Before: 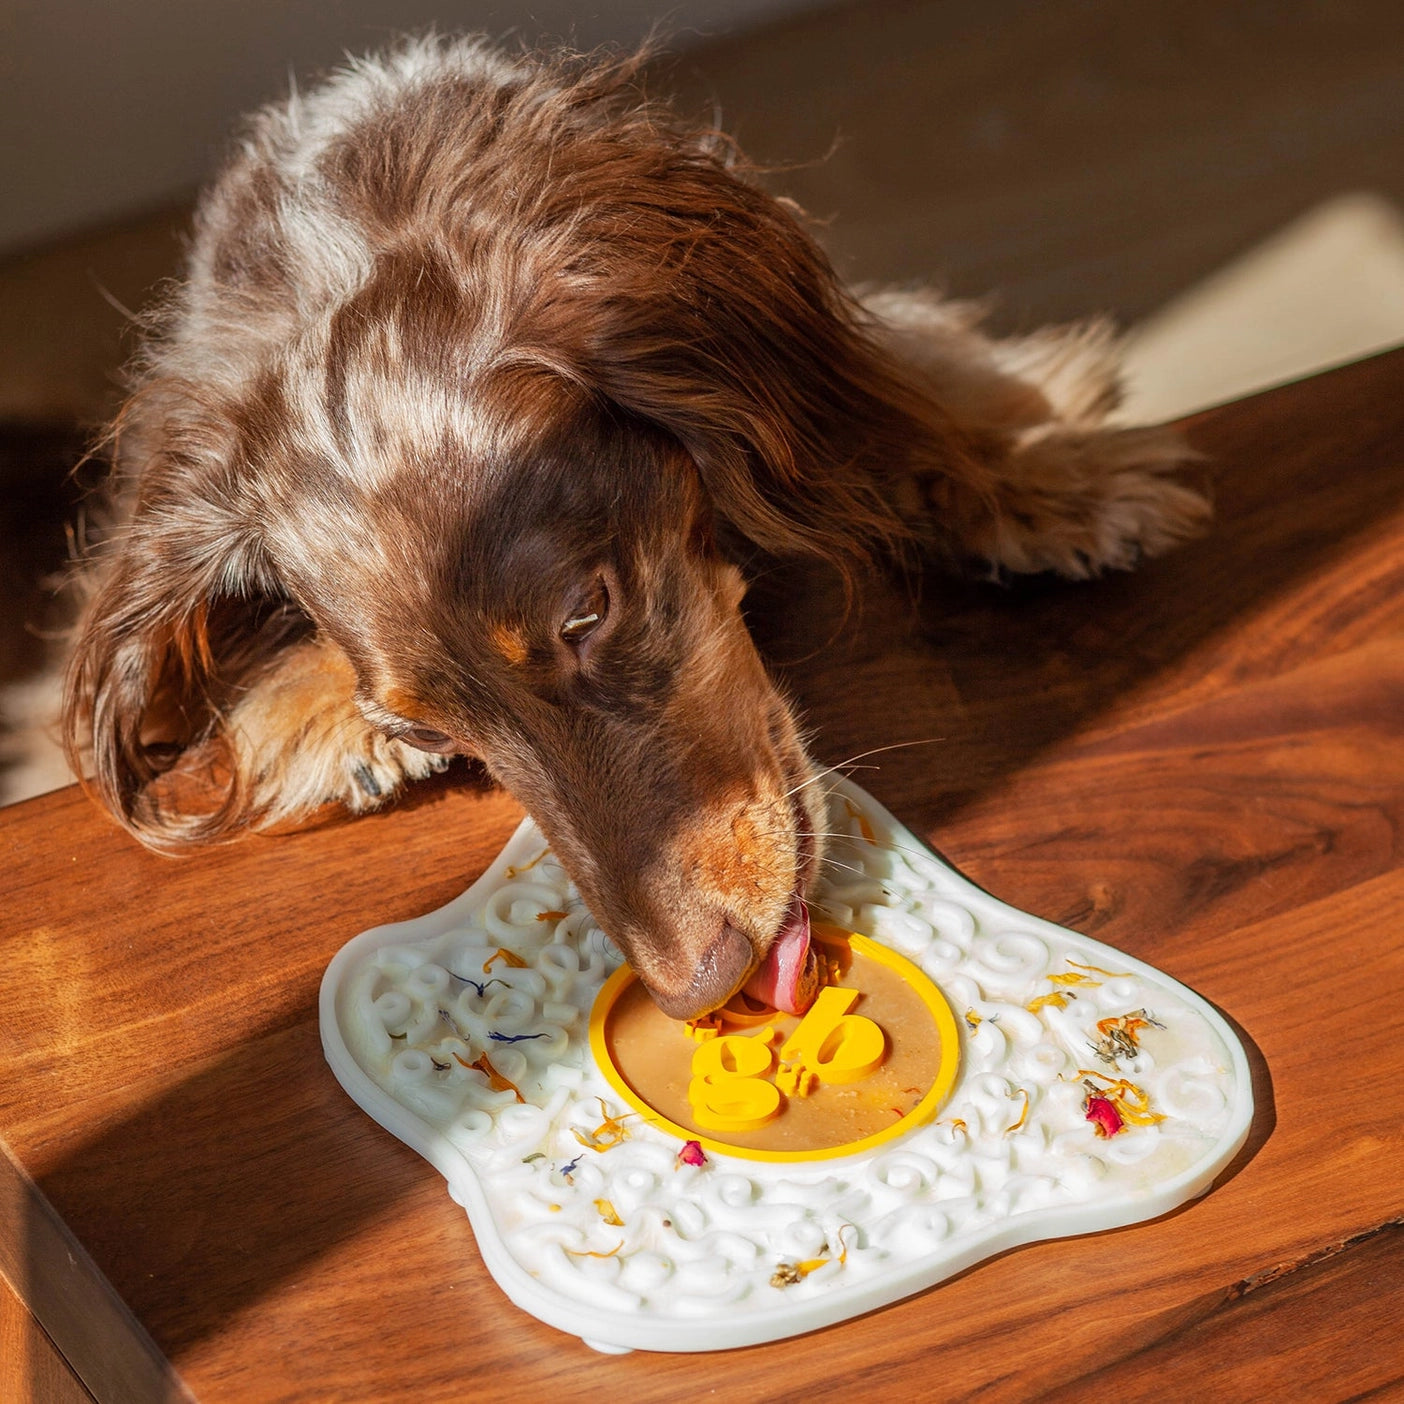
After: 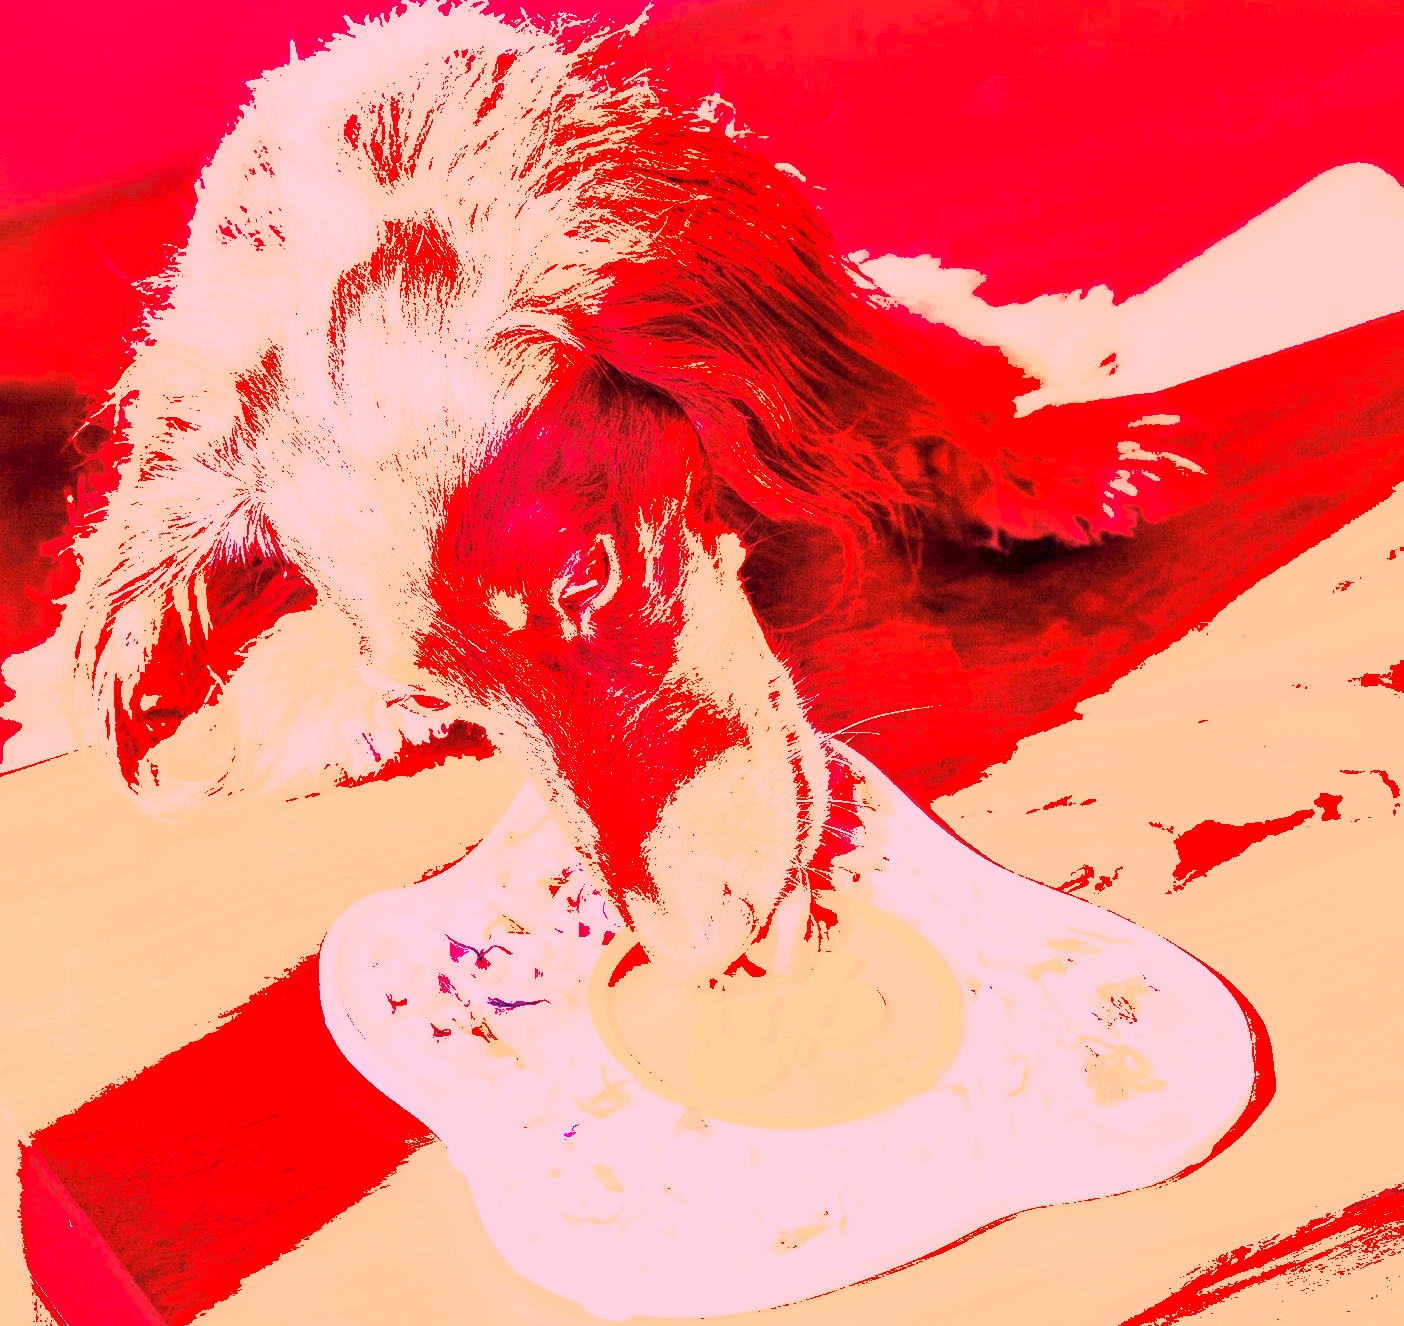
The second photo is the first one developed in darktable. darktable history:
white balance: red 4.26, blue 1.802
crop and rotate: top 2.479%, bottom 3.018%
shadows and highlights: on, module defaults
